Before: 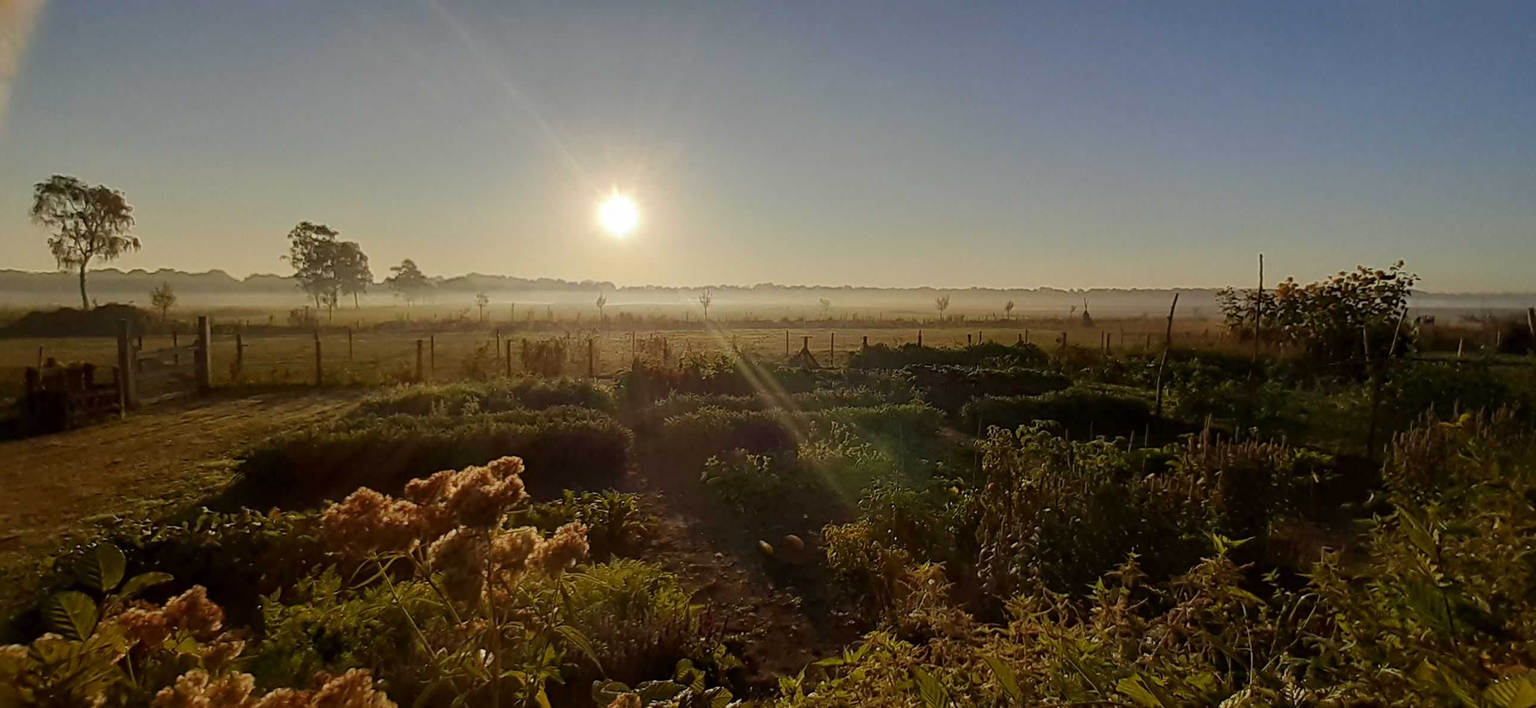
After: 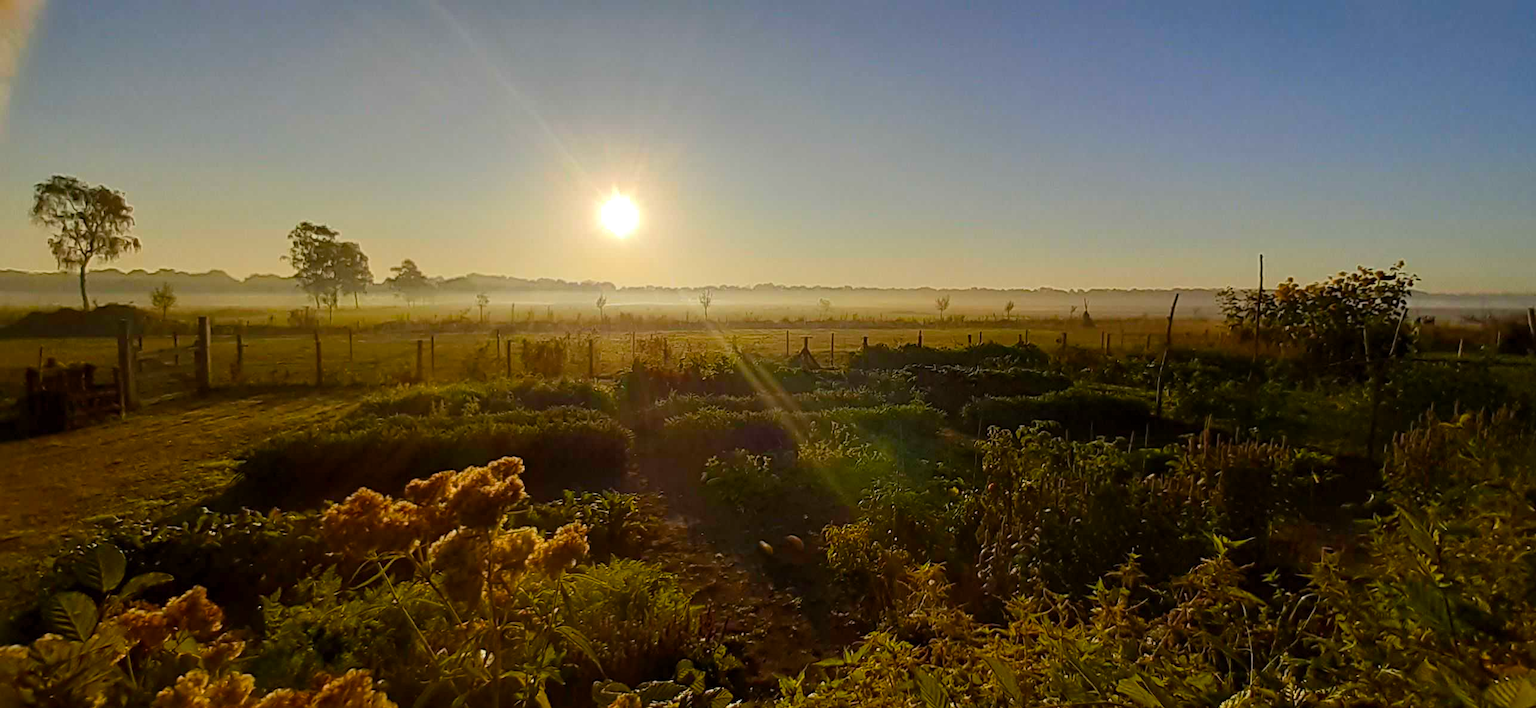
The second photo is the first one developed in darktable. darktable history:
shadows and highlights: shadows -12.5, white point adjustment 4, highlights 28.33
color balance rgb: perceptual saturation grading › global saturation 40%, global vibrance 15%
